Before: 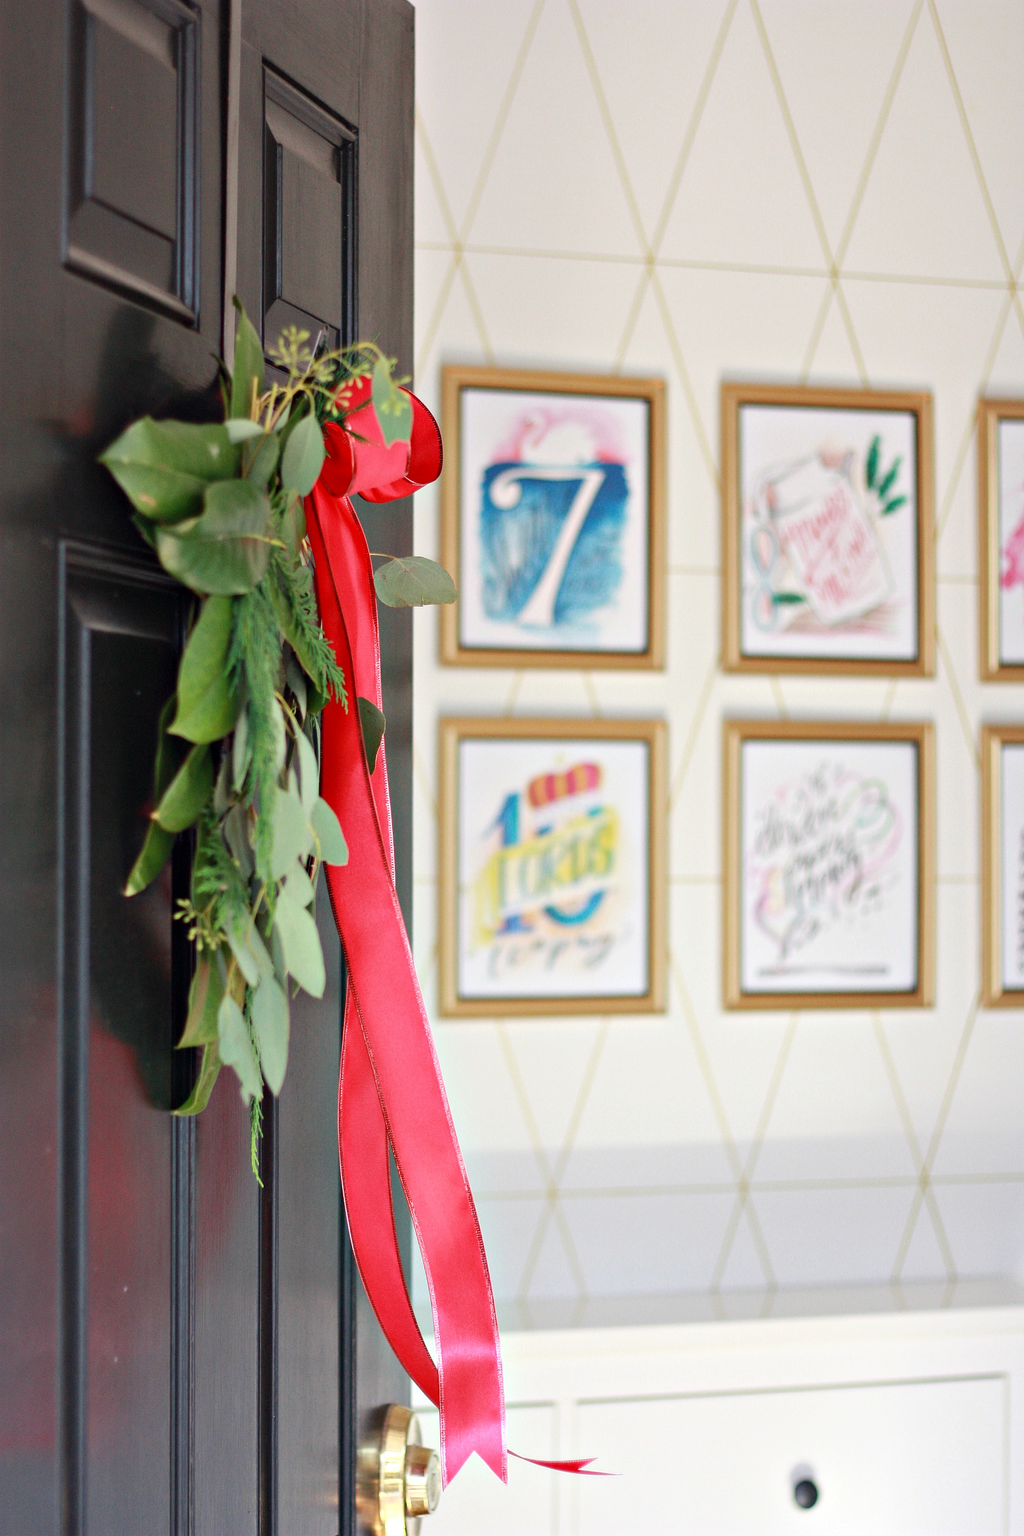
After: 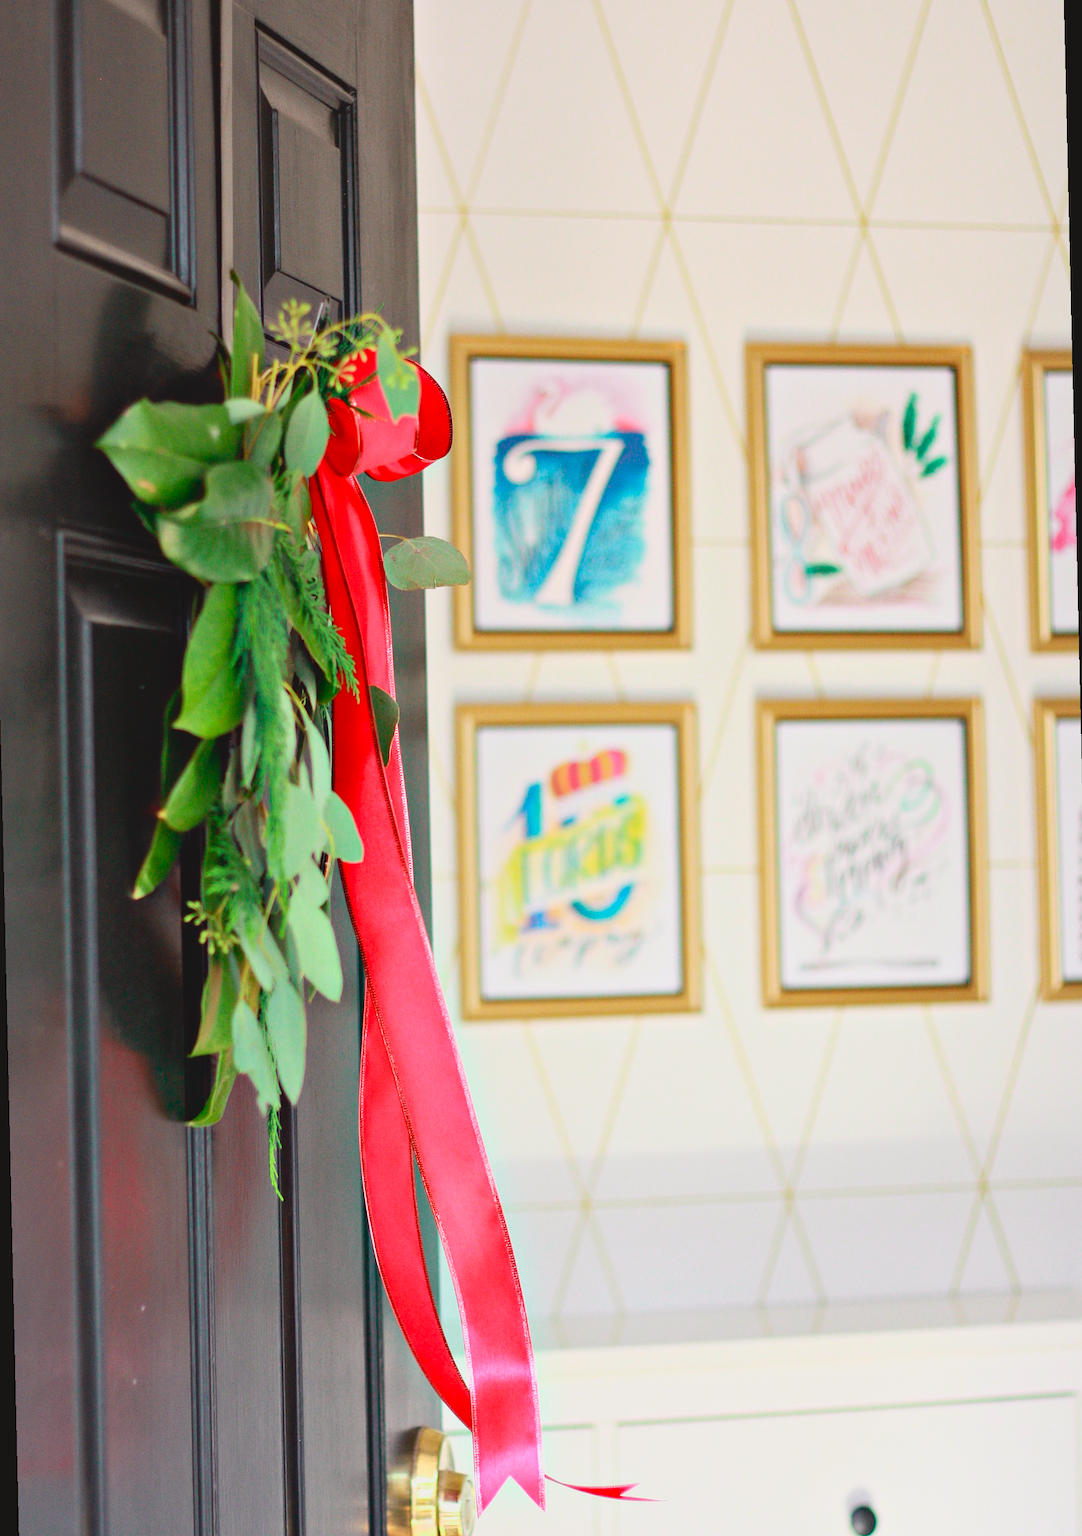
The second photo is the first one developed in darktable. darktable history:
contrast brightness saturation: contrast -0.19, saturation 0.19
rotate and perspective: rotation -1.32°, lens shift (horizontal) -0.031, crop left 0.015, crop right 0.985, crop top 0.047, crop bottom 0.982
exposure: black level correction 0.001, exposure 0.5 EV, compensate exposure bias true, compensate highlight preservation false
tone curve: curves: ch0 [(0, 0.049) (0.113, 0.084) (0.285, 0.301) (0.673, 0.796) (0.845, 0.932) (0.994, 0.971)]; ch1 [(0, 0) (0.456, 0.424) (0.498, 0.5) (0.57, 0.557) (0.631, 0.635) (1, 1)]; ch2 [(0, 0) (0.395, 0.398) (0.44, 0.456) (0.502, 0.507) (0.55, 0.559) (0.67, 0.702) (1, 1)], color space Lab, independent channels, preserve colors none
